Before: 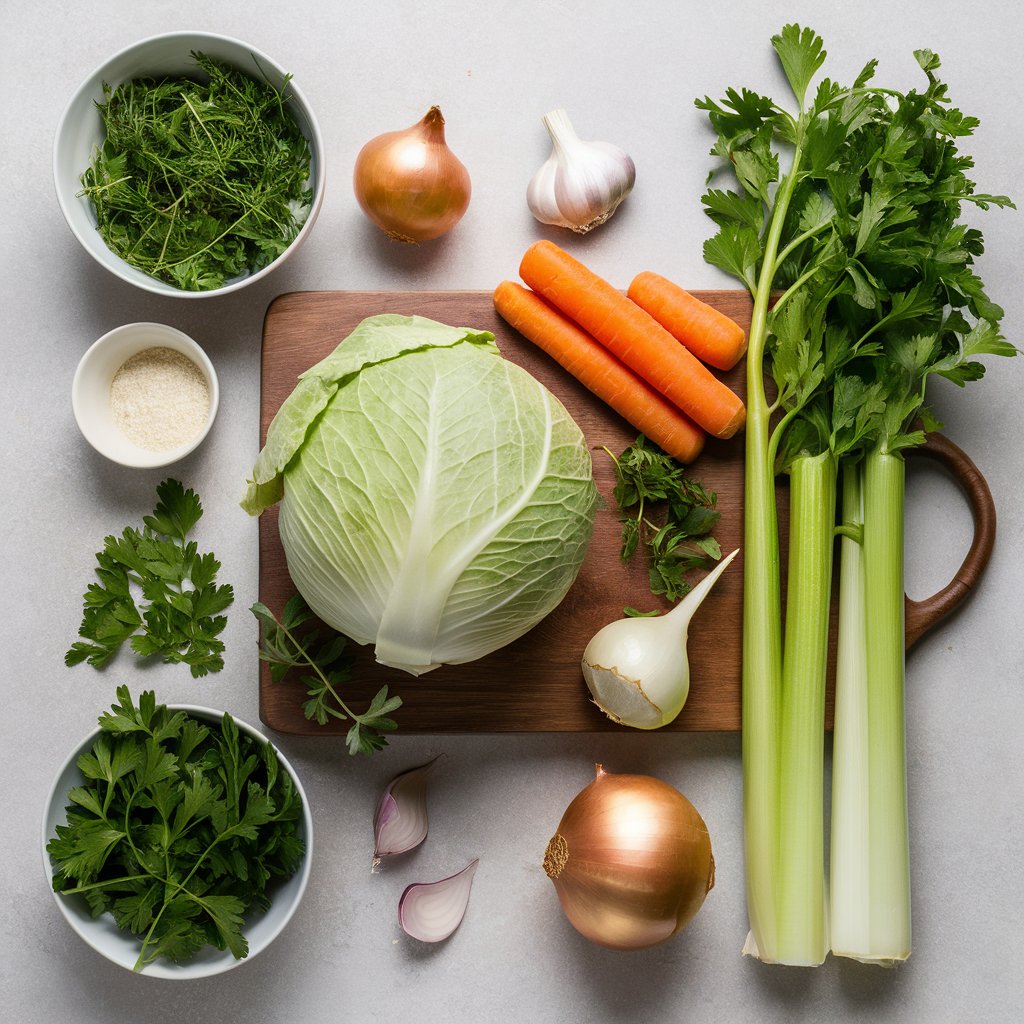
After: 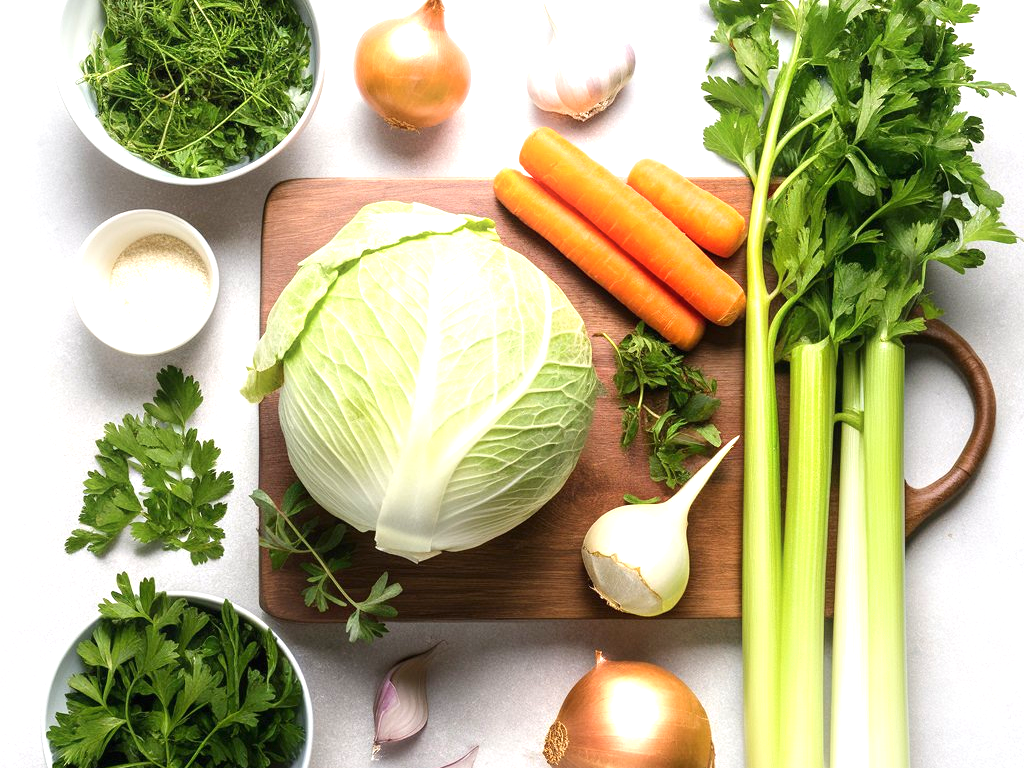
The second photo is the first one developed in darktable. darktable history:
crop: top 11.038%, bottom 13.962%
exposure: black level correction 0, exposure 1 EV, compensate exposure bias true, compensate highlight preservation false
shadows and highlights: shadows -70, highlights 35, soften with gaussian
